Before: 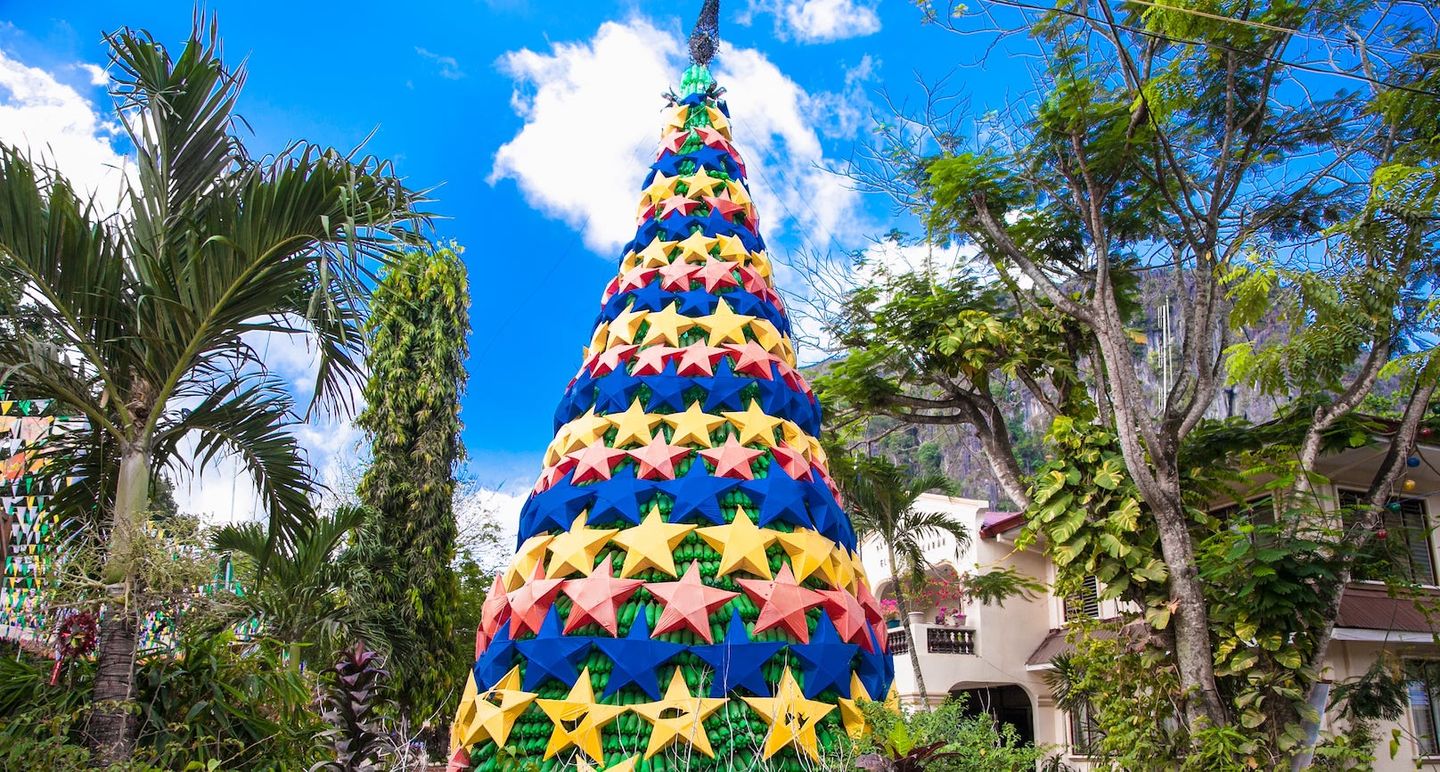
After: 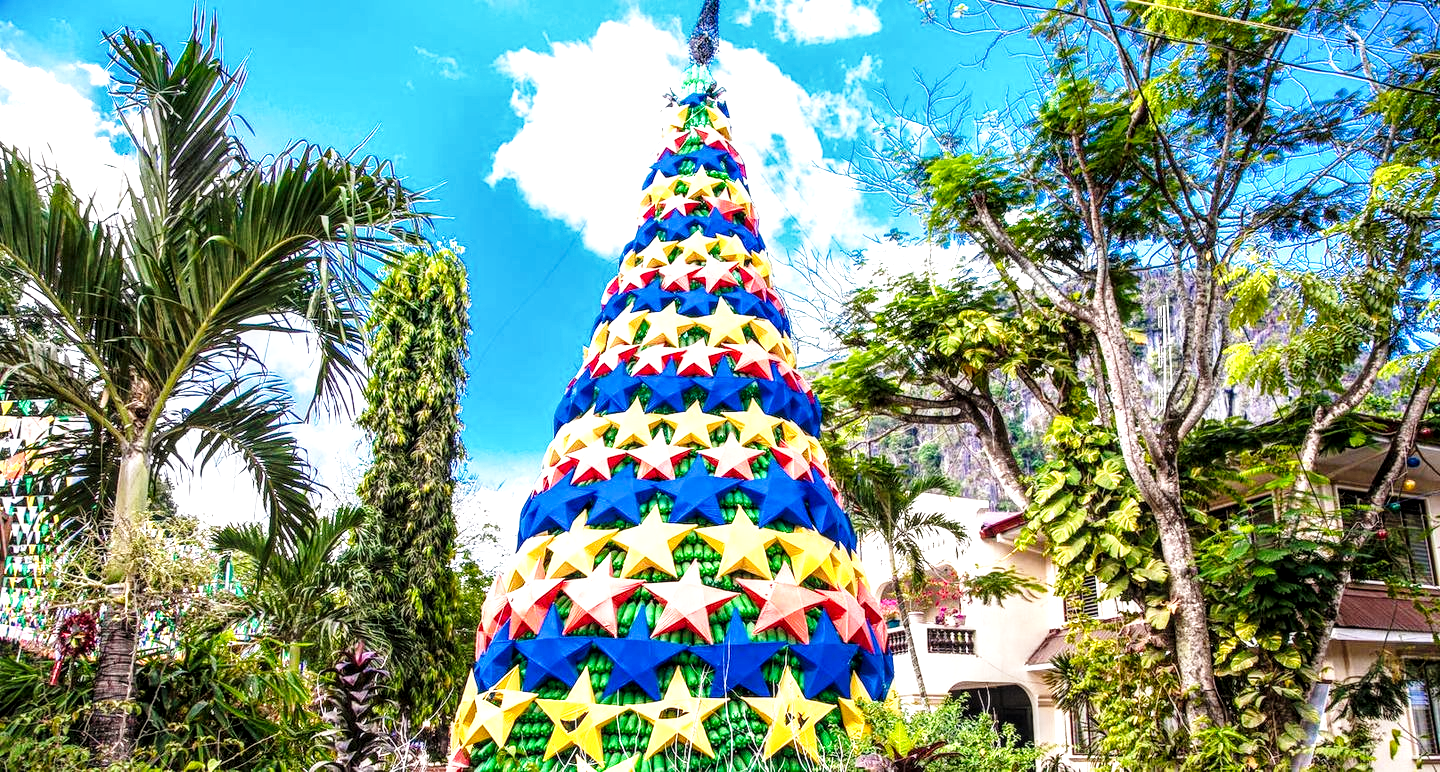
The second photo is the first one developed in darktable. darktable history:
local contrast: detail 154%
shadows and highlights: shadows 25, highlights -25
base curve: curves: ch0 [(0, 0) (0.026, 0.03) (0.109, 0.232) (0.351, 0.748) (0.669, 0.968) (1, 1)], preserve colors none
white balance: red 1.009, blue 0.985
